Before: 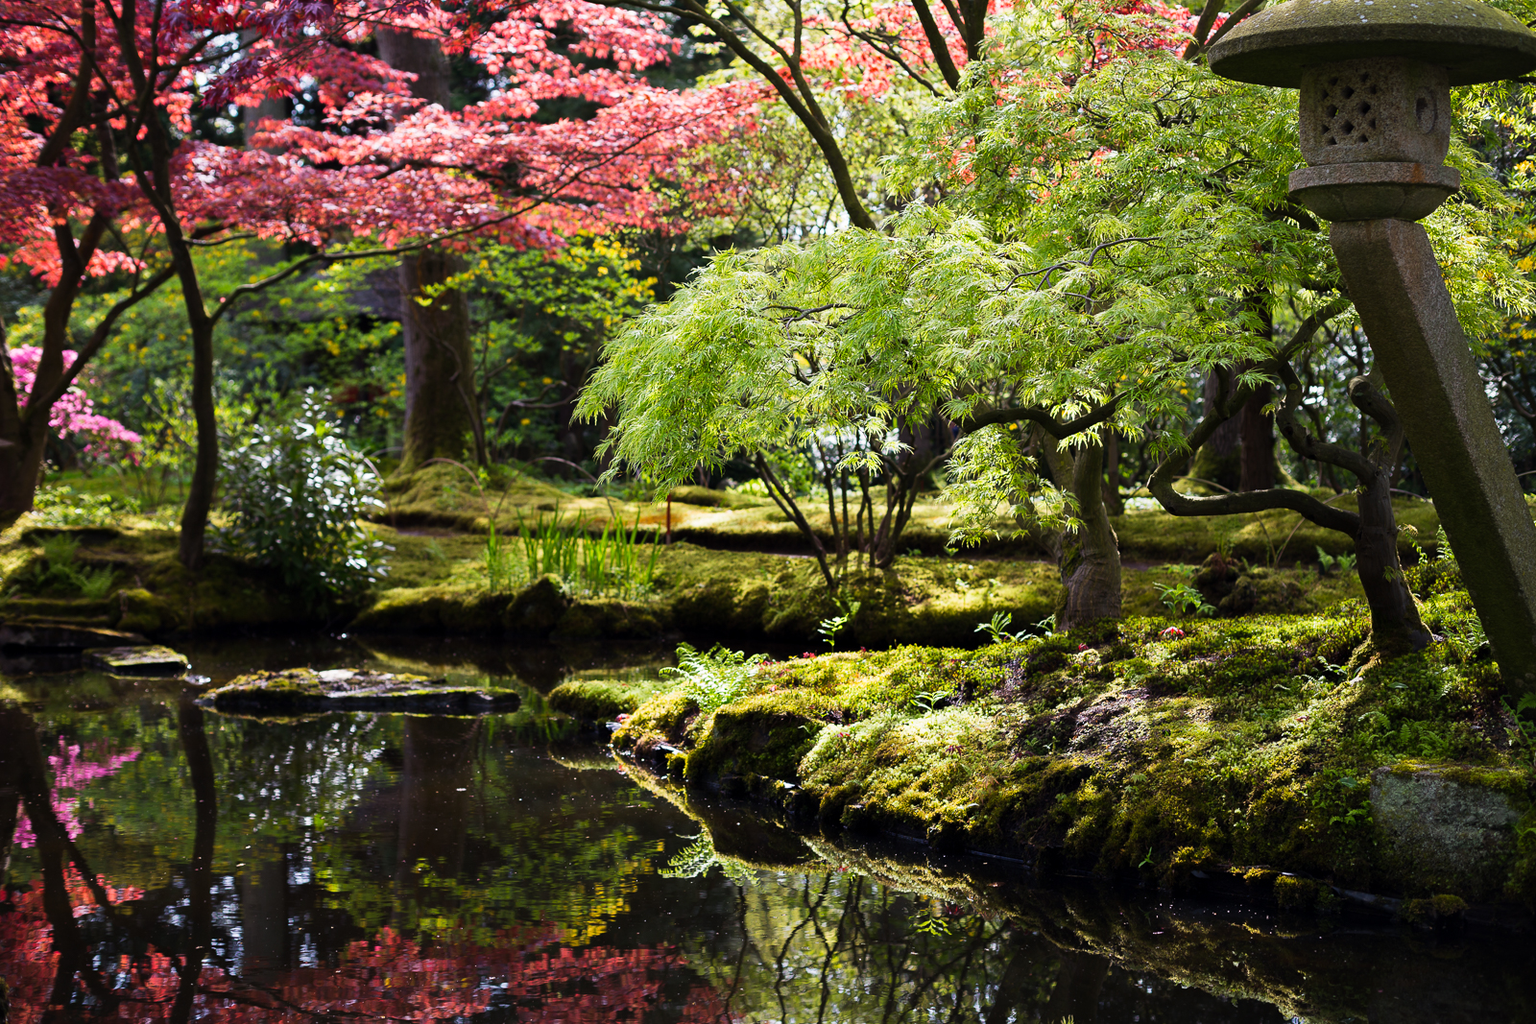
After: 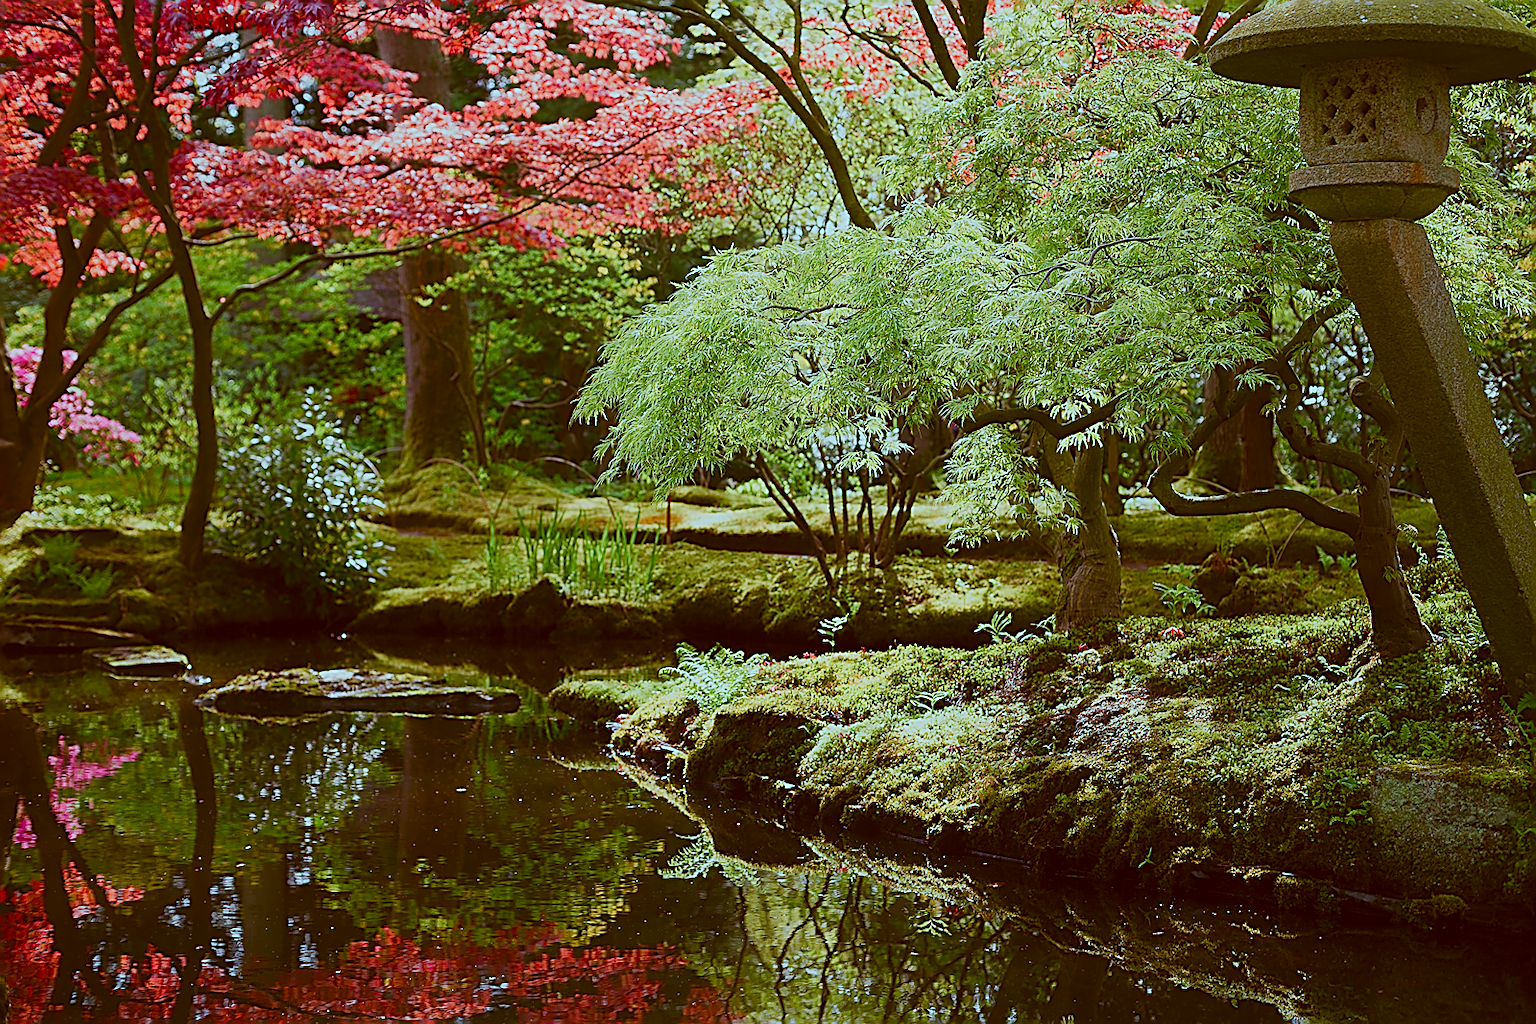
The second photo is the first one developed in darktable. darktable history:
color balance rgb: shadows lift › chroma 1%, shadows lift › hue 113°, highlights gain › chroma 0.2%, highlights gain › hue 333°, perceptual saturation grading › global saturation 20%, perceptual saturation grading › highlights -50%, perceptual saturation grading › shadows 25%, contrast -20%
sharpen: radius 1.685, amount 1.294
contrast equalizer: y [[0.5, 0.488, 0.462, 0.461, 0.491, 0.5], [0.5 ×6], [0.5 ×6], [0 ×6], [0 ×6]]
color correction: highlights a* -14.62, highlights b* -16.22, shadows a* 10.12, shadows b* 29.4
